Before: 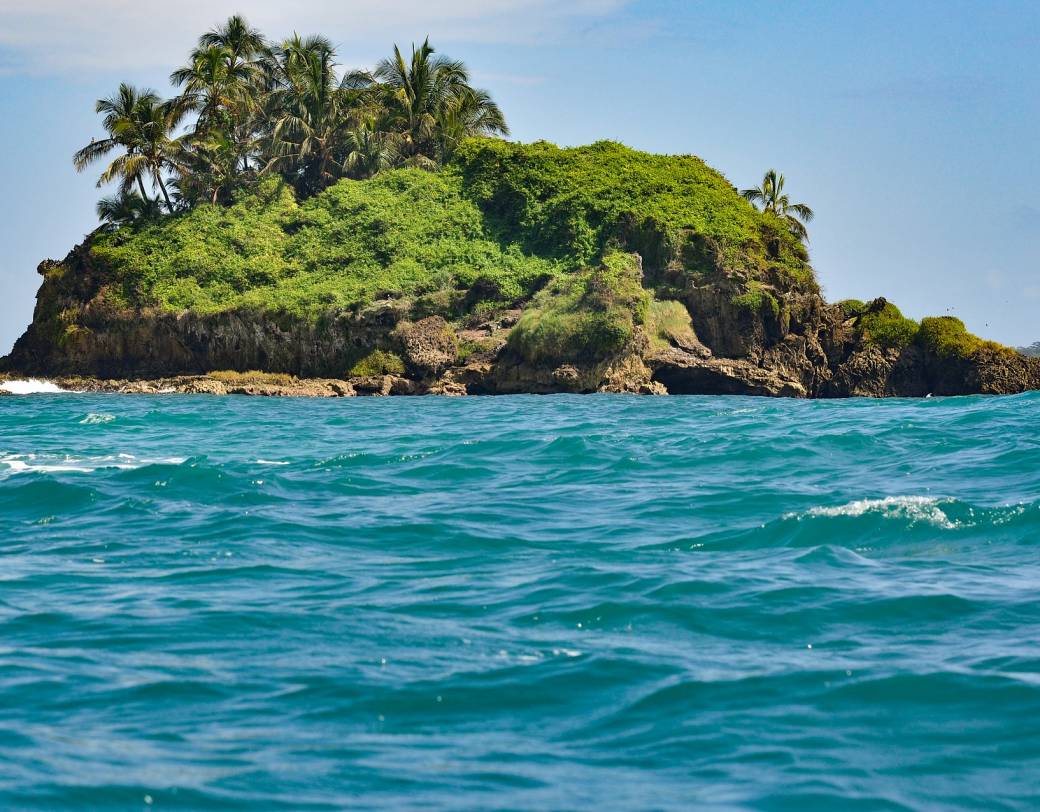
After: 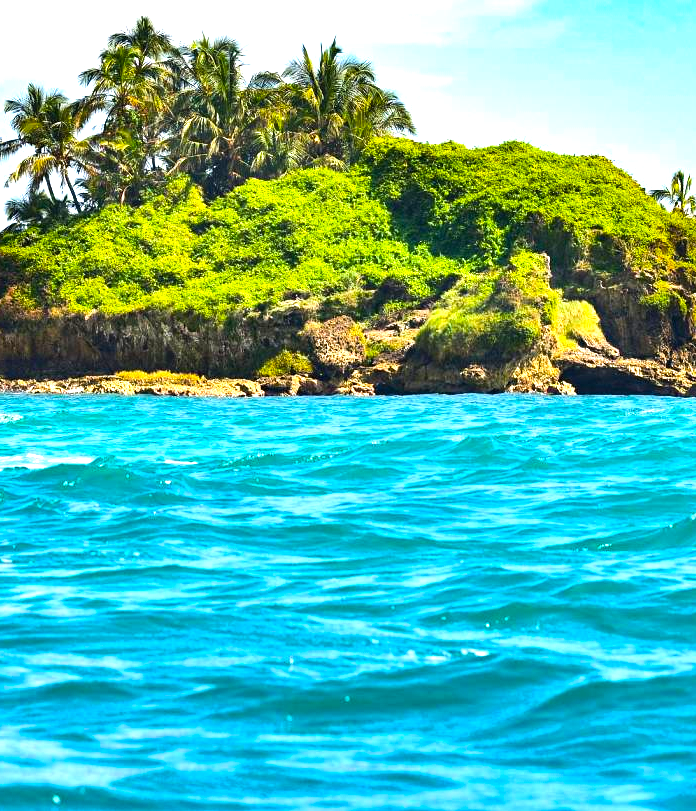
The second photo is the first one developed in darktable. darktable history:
crop and rotate: left 8.859%, right 24.141%
color balance rgb: perceptual saturation grading › global saturation 25.506%, perceptual brilliance grading › global brilliance 29.54%, perceptual brilliance grading › highlights 12.083%, perceptual brilliance grading › mid-tones 24.24%, global vibrance 20%
